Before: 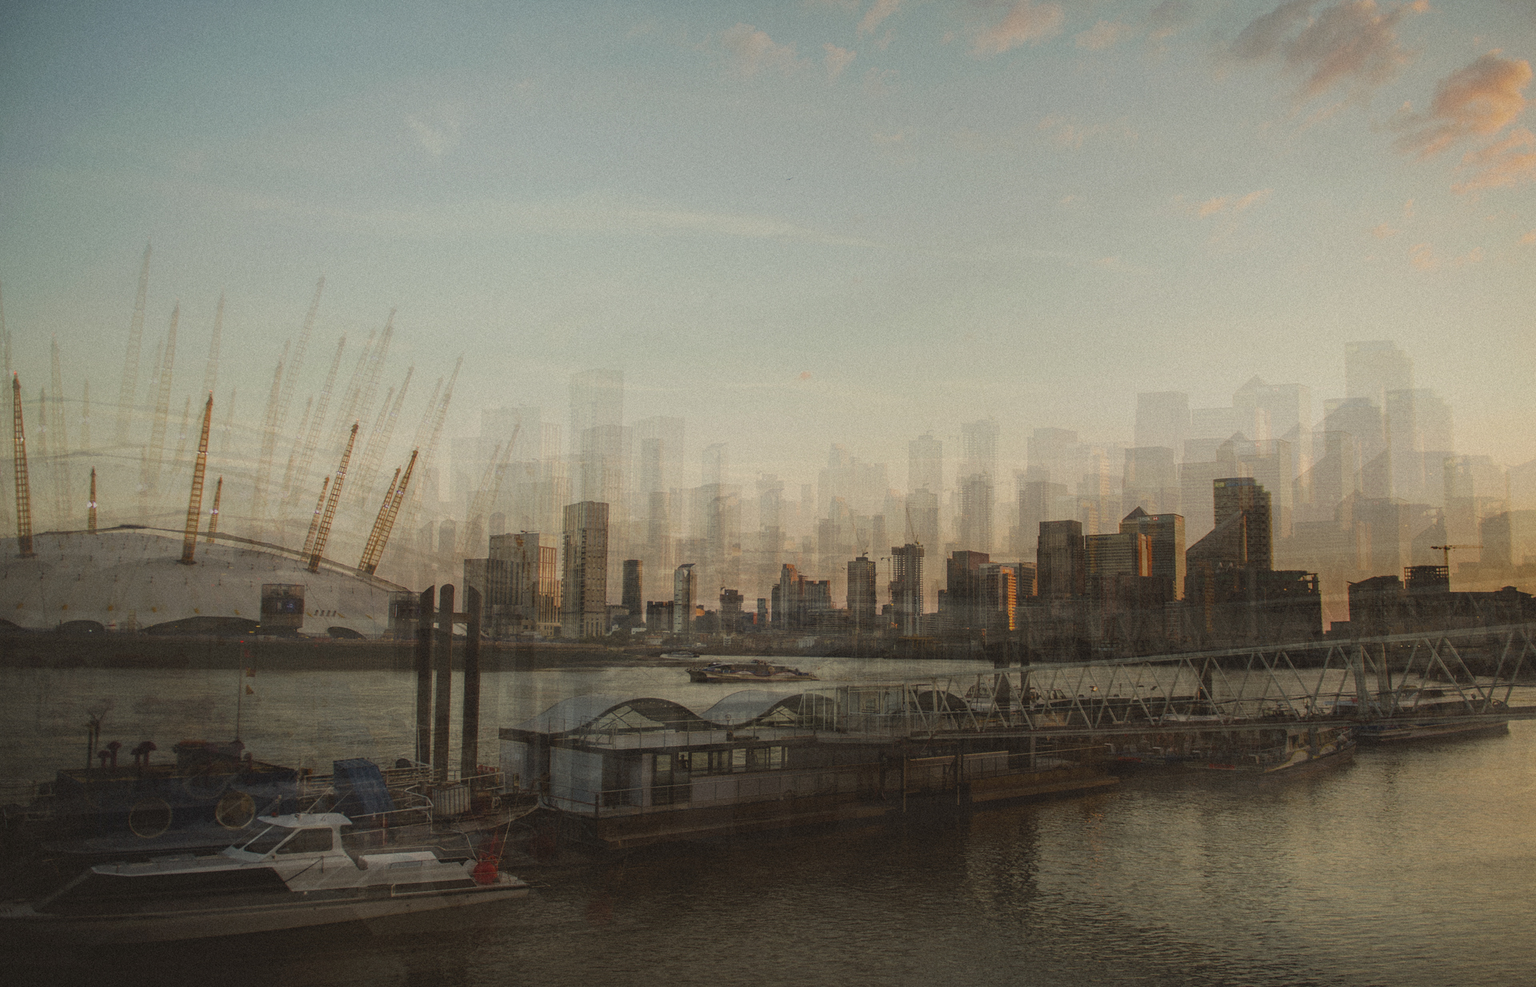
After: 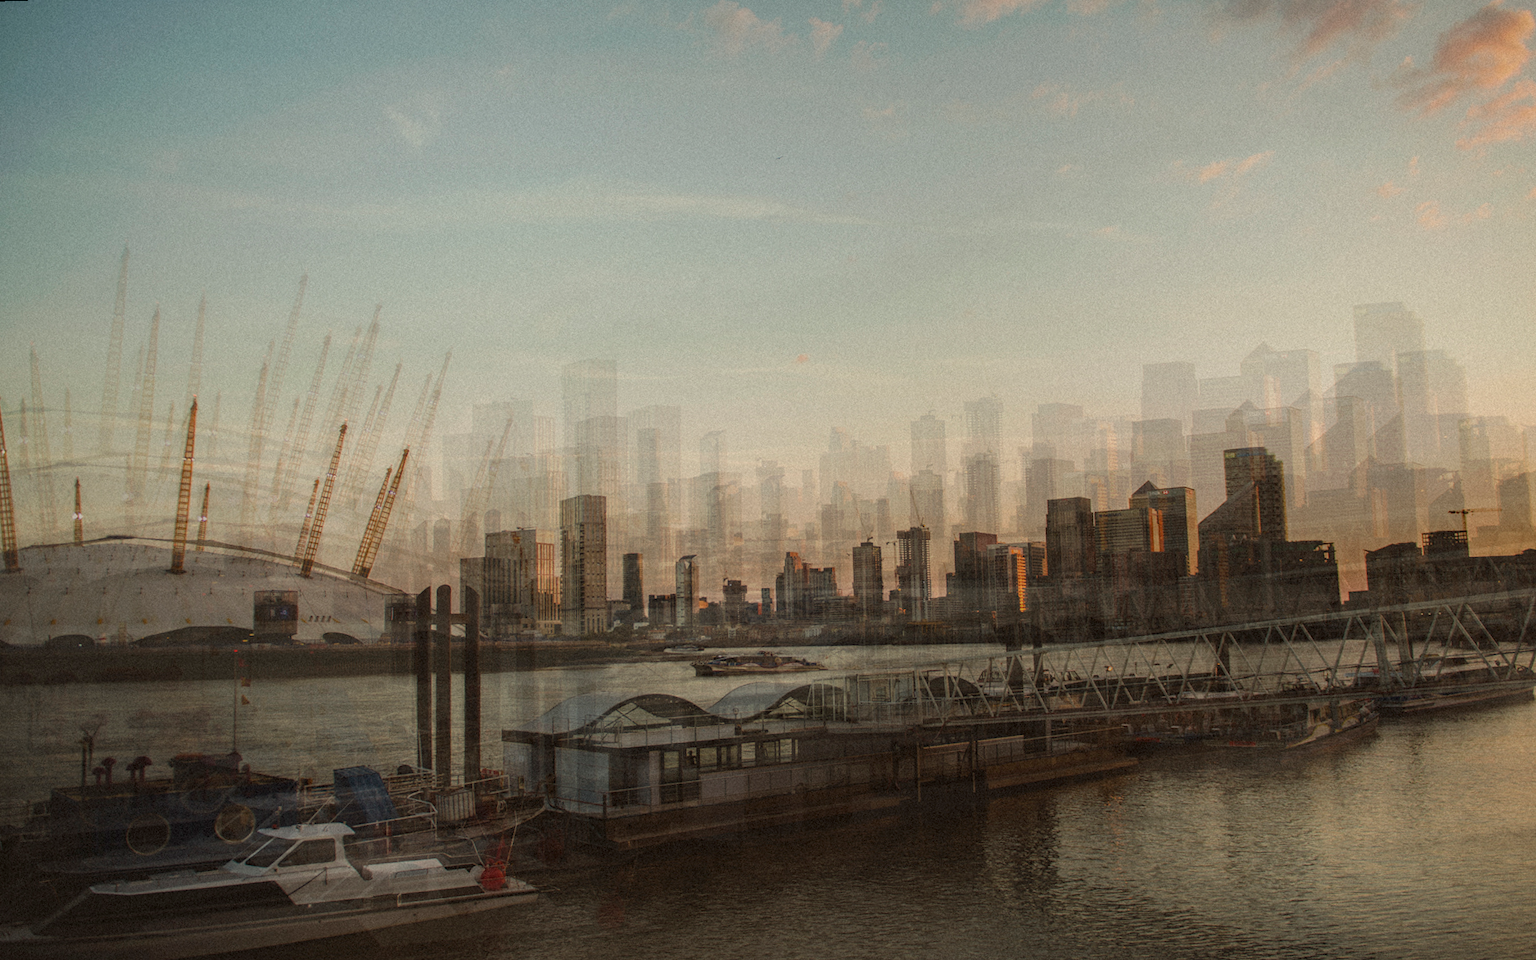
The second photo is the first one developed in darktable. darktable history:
base curve: curves: ch0 [(0, 0) (0.472, 0.455) (1, 1)], preserve colors none
bloom: size 3%, threshold 100%, strength 0%
rotate and perspective: rotation -2°, crop left 0.022, crop right 0.978, crop top 0.049, crop bottom 0.951
local contrast: on, module defaults
